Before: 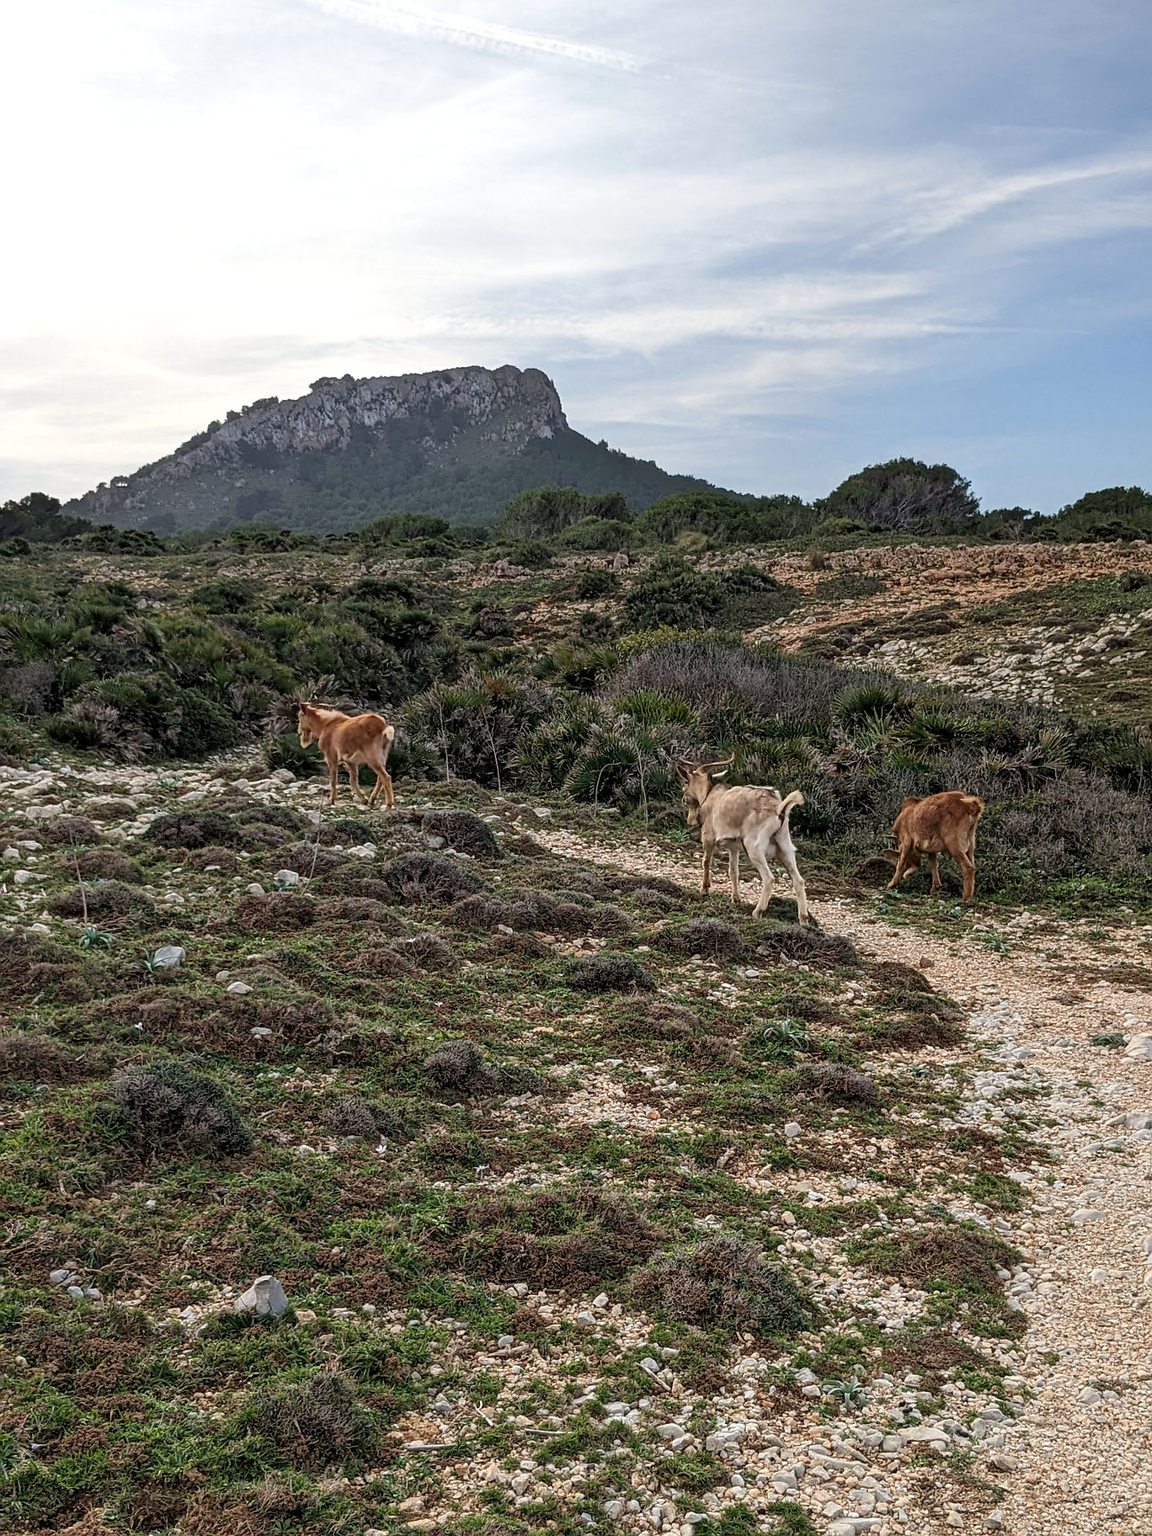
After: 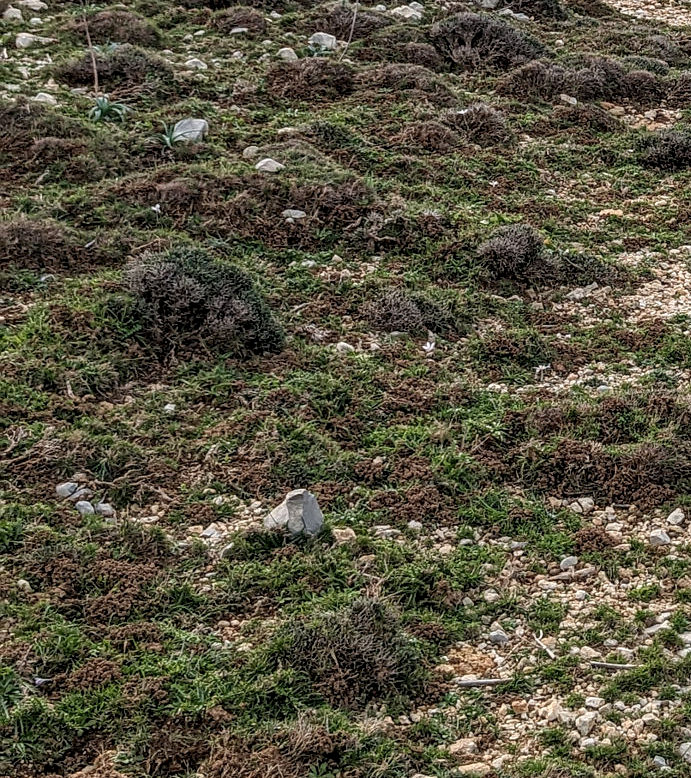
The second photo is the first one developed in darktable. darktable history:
crop and rotate: top 54.778%, right 46.61%, bottom 0.159%
local contrast: detail 130%
